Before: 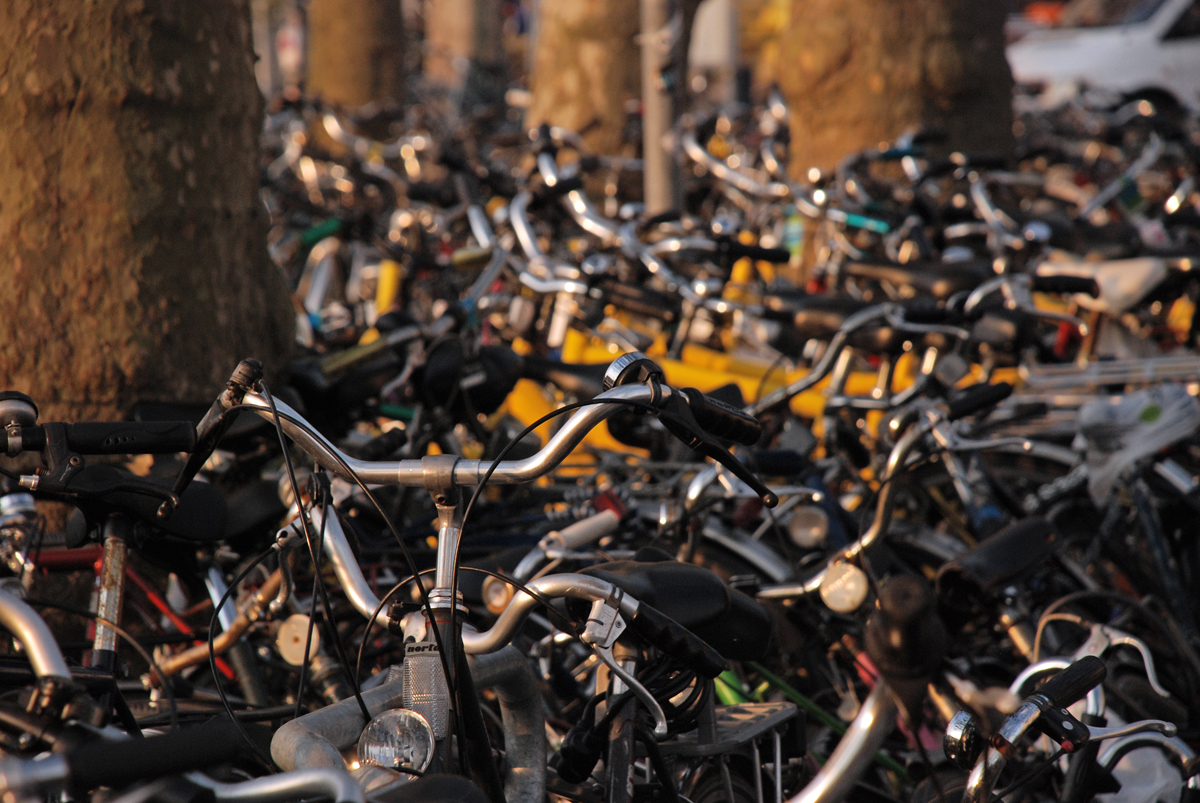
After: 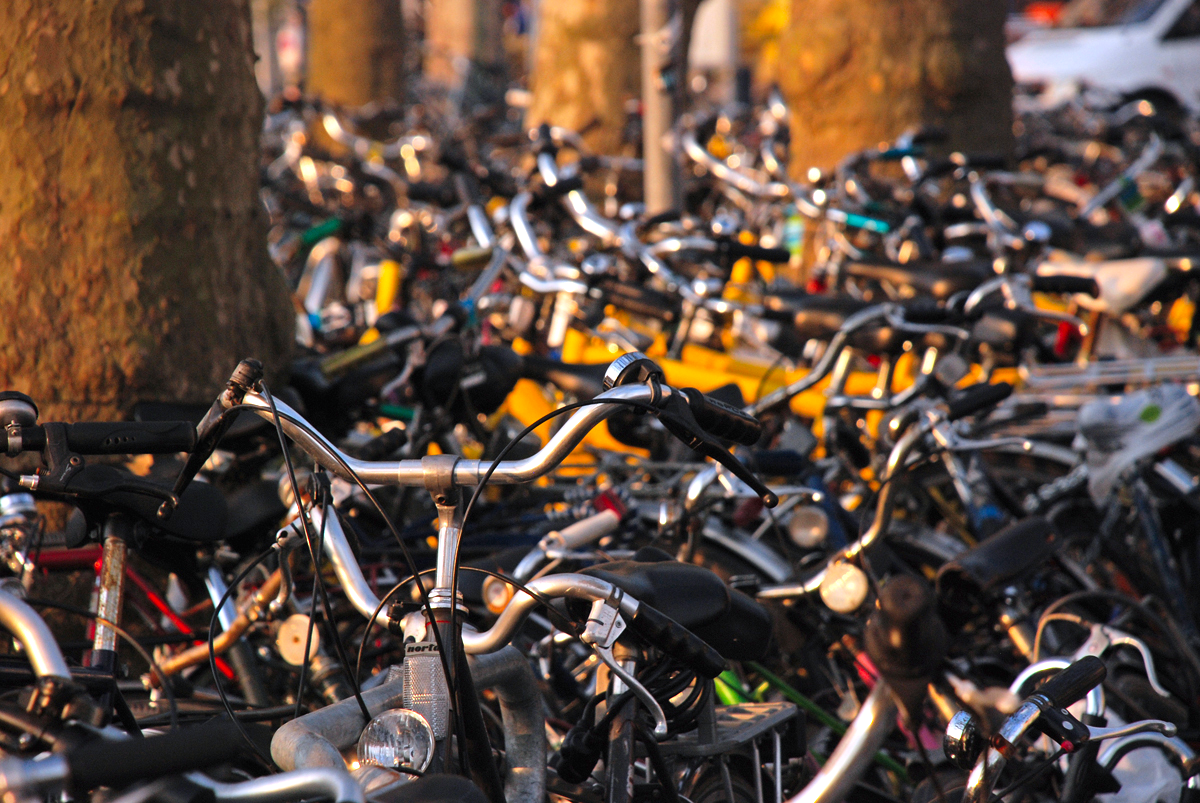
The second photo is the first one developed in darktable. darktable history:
exposure: black level correction 0, exposure 0.7 EV, compensate exposure bias true, compensate highlight preservation false
white balance: red 0.974, blue 1.044
contrast brightness saturation: brightness -0.02, saturation 0.35
